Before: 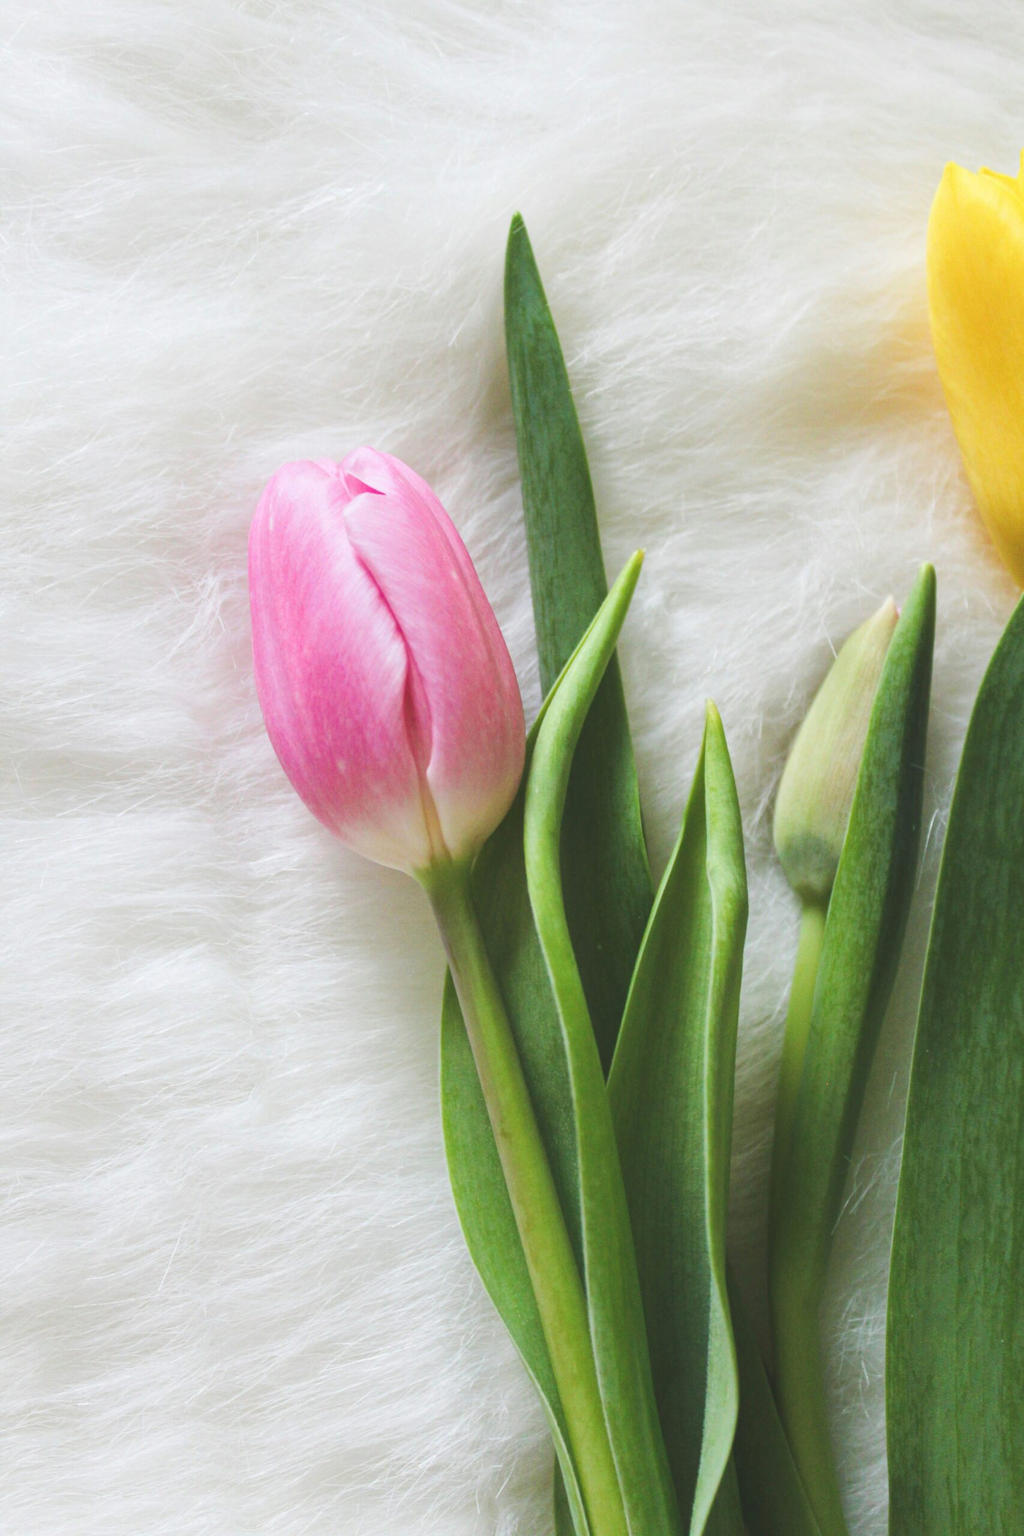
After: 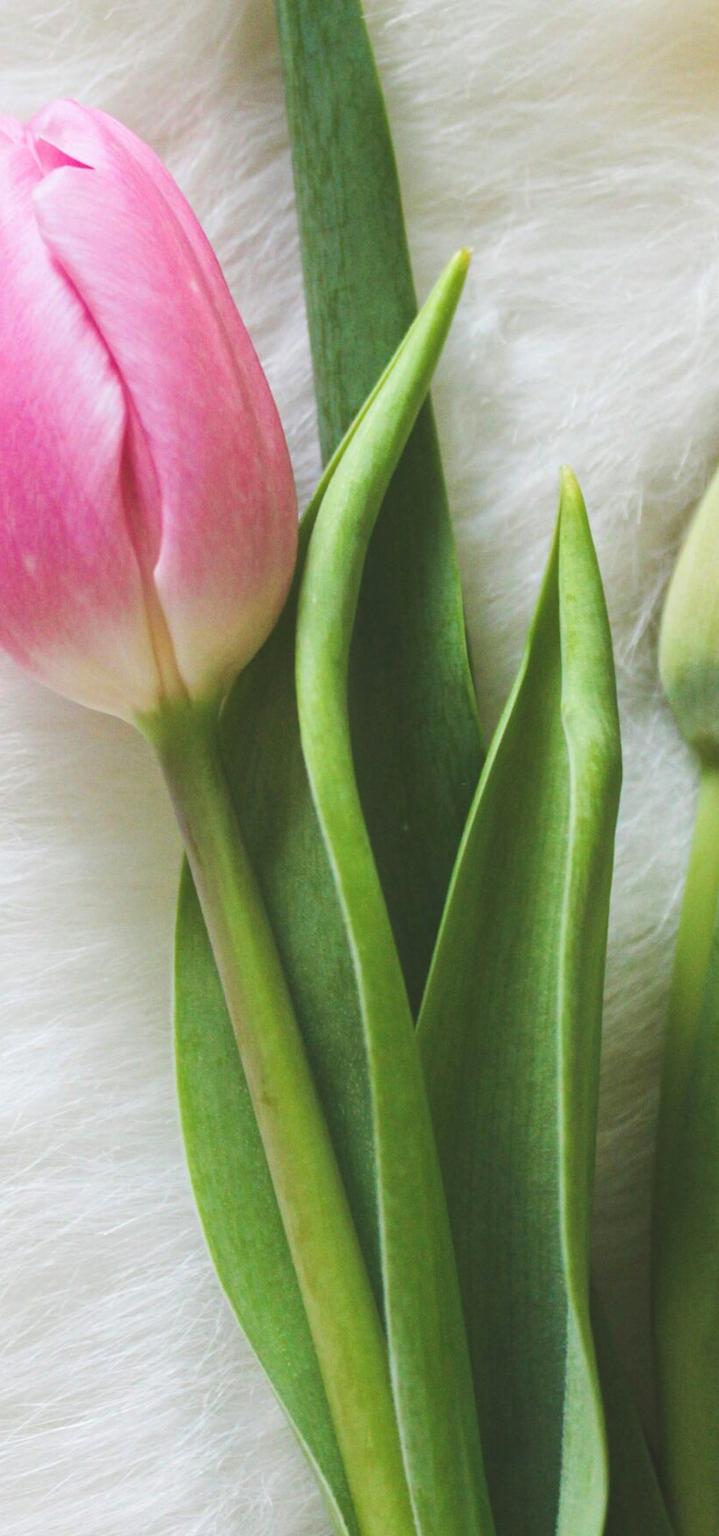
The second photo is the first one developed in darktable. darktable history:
crop: left 31.379%, top 24.658%, right 20.326%, bottom 6.628%
velvia: strength 10%
